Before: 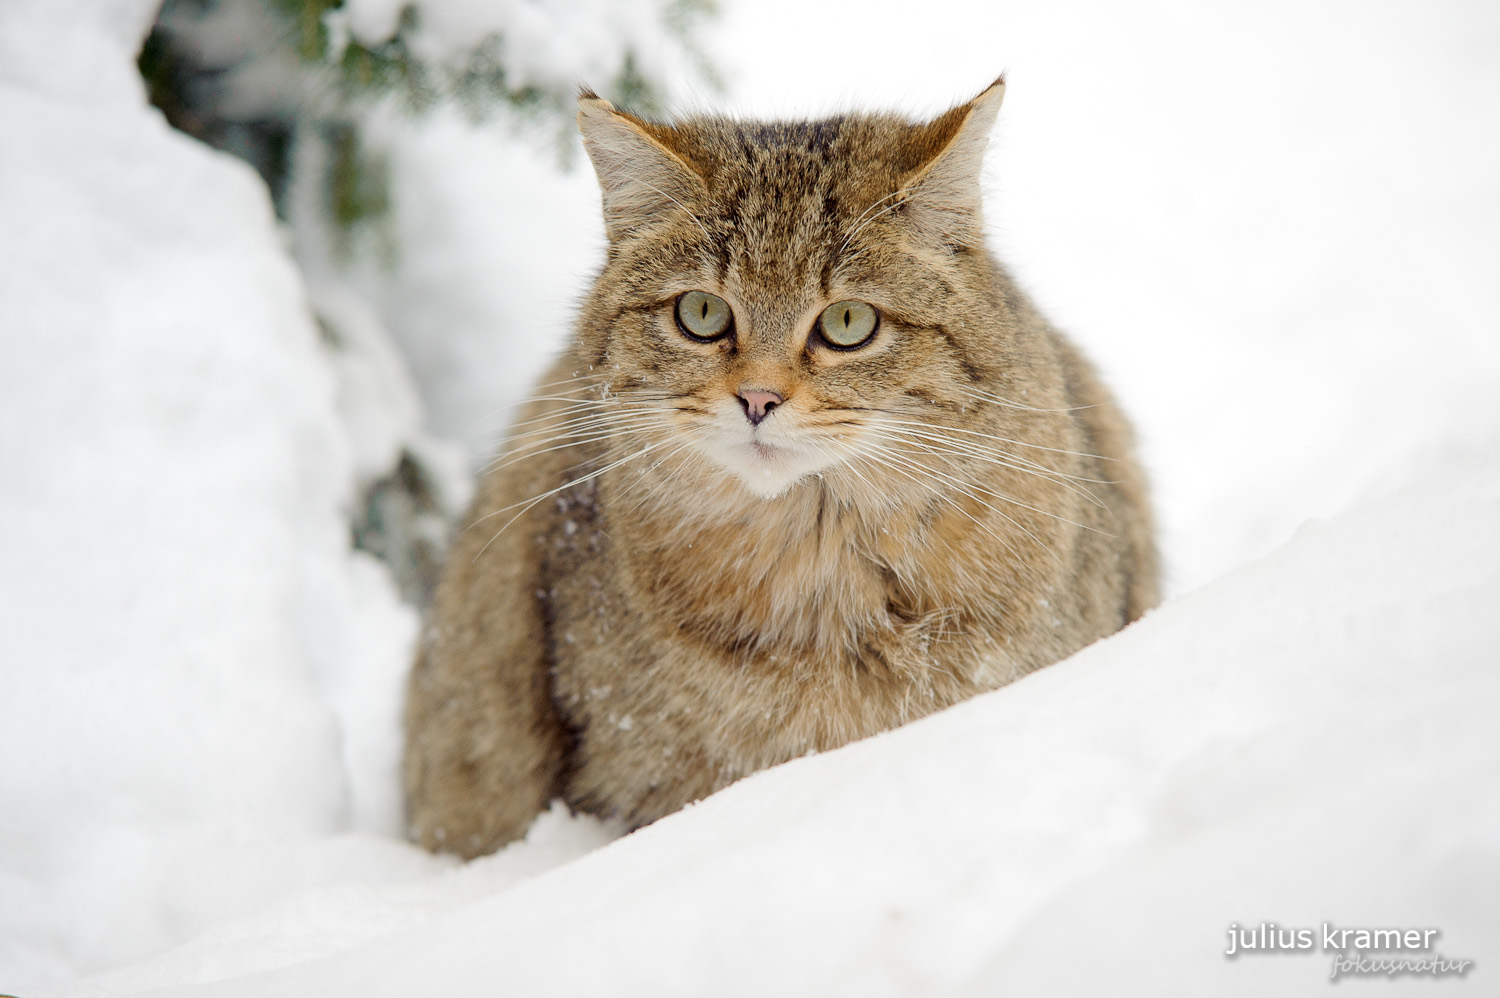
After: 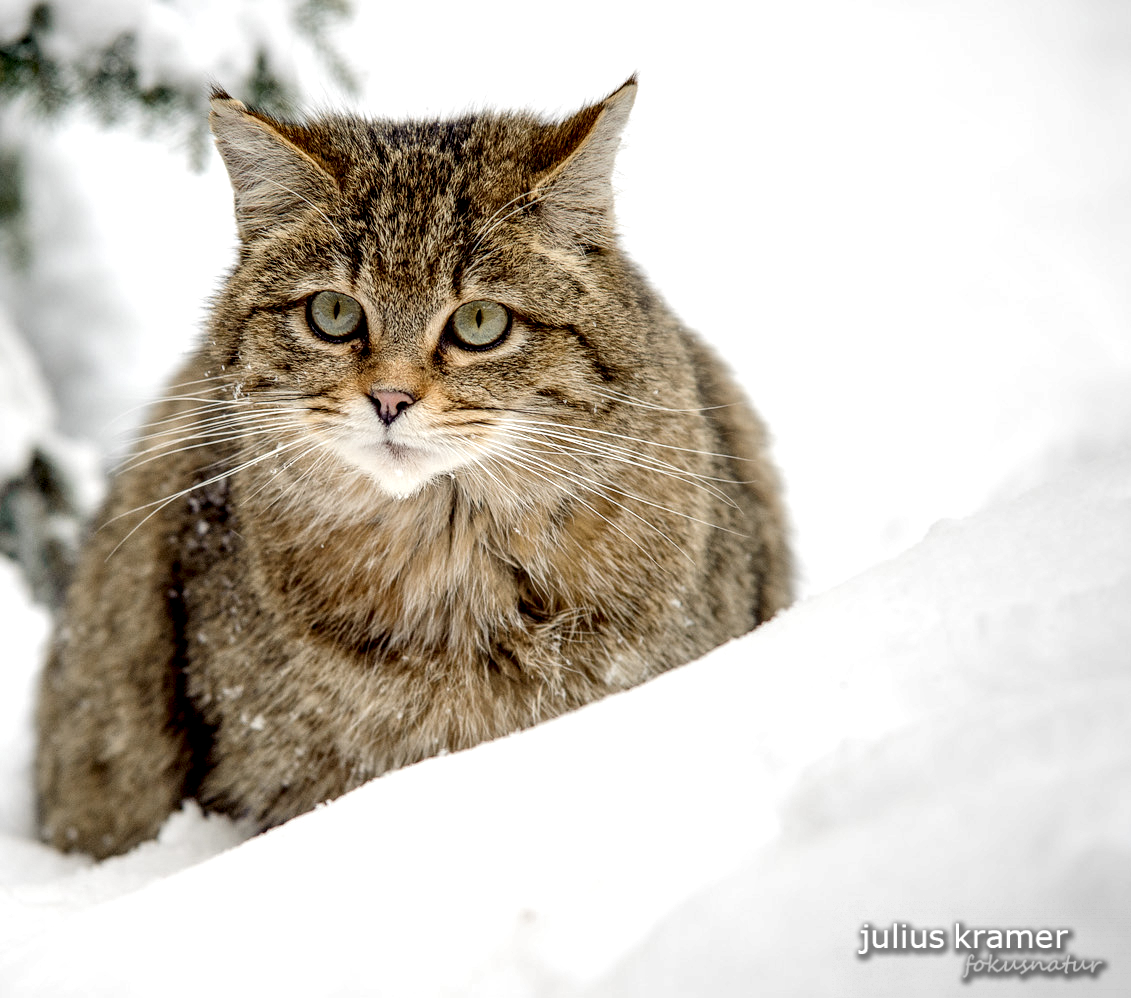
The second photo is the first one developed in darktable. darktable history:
local contrast: detail 203%
crop and rotate: left 24.6%
